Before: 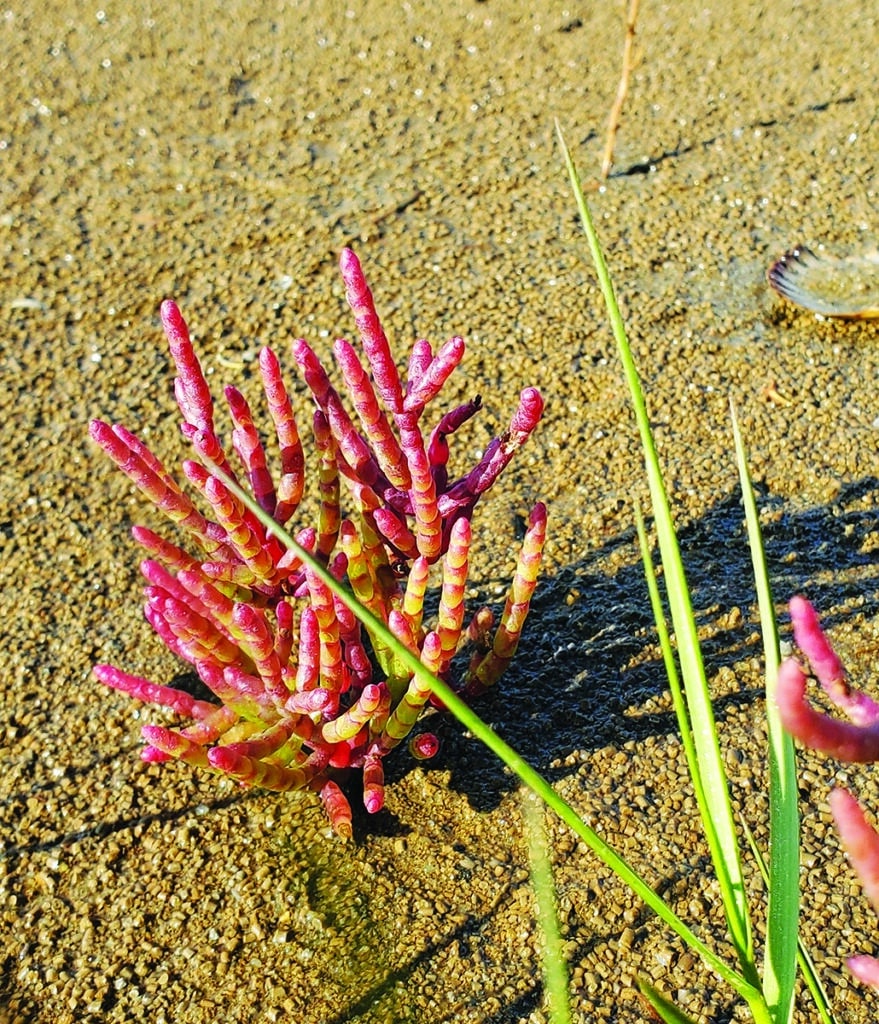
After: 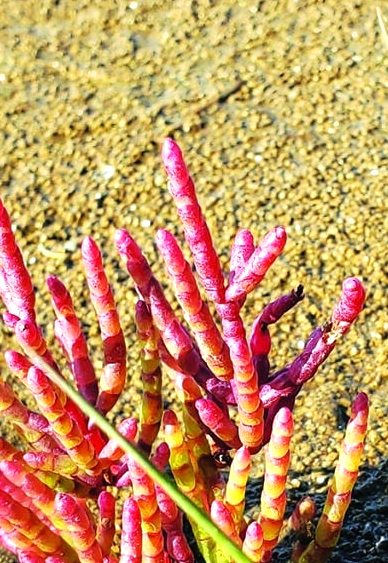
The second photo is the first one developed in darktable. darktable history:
tone equalizer: -8 EV -0.439 EV, -7 EV -0.398 EV, -6 EV -0.366 EV, -5 EV -0.229 EV, -3 EV 0.248 EV, -2 EV 0.335 EV, -1 EV 0.391 EV, +0 EV 0.425 EV
crop: left 20.319%, top 10.788%, right 35.524%, bottom 34.218%
